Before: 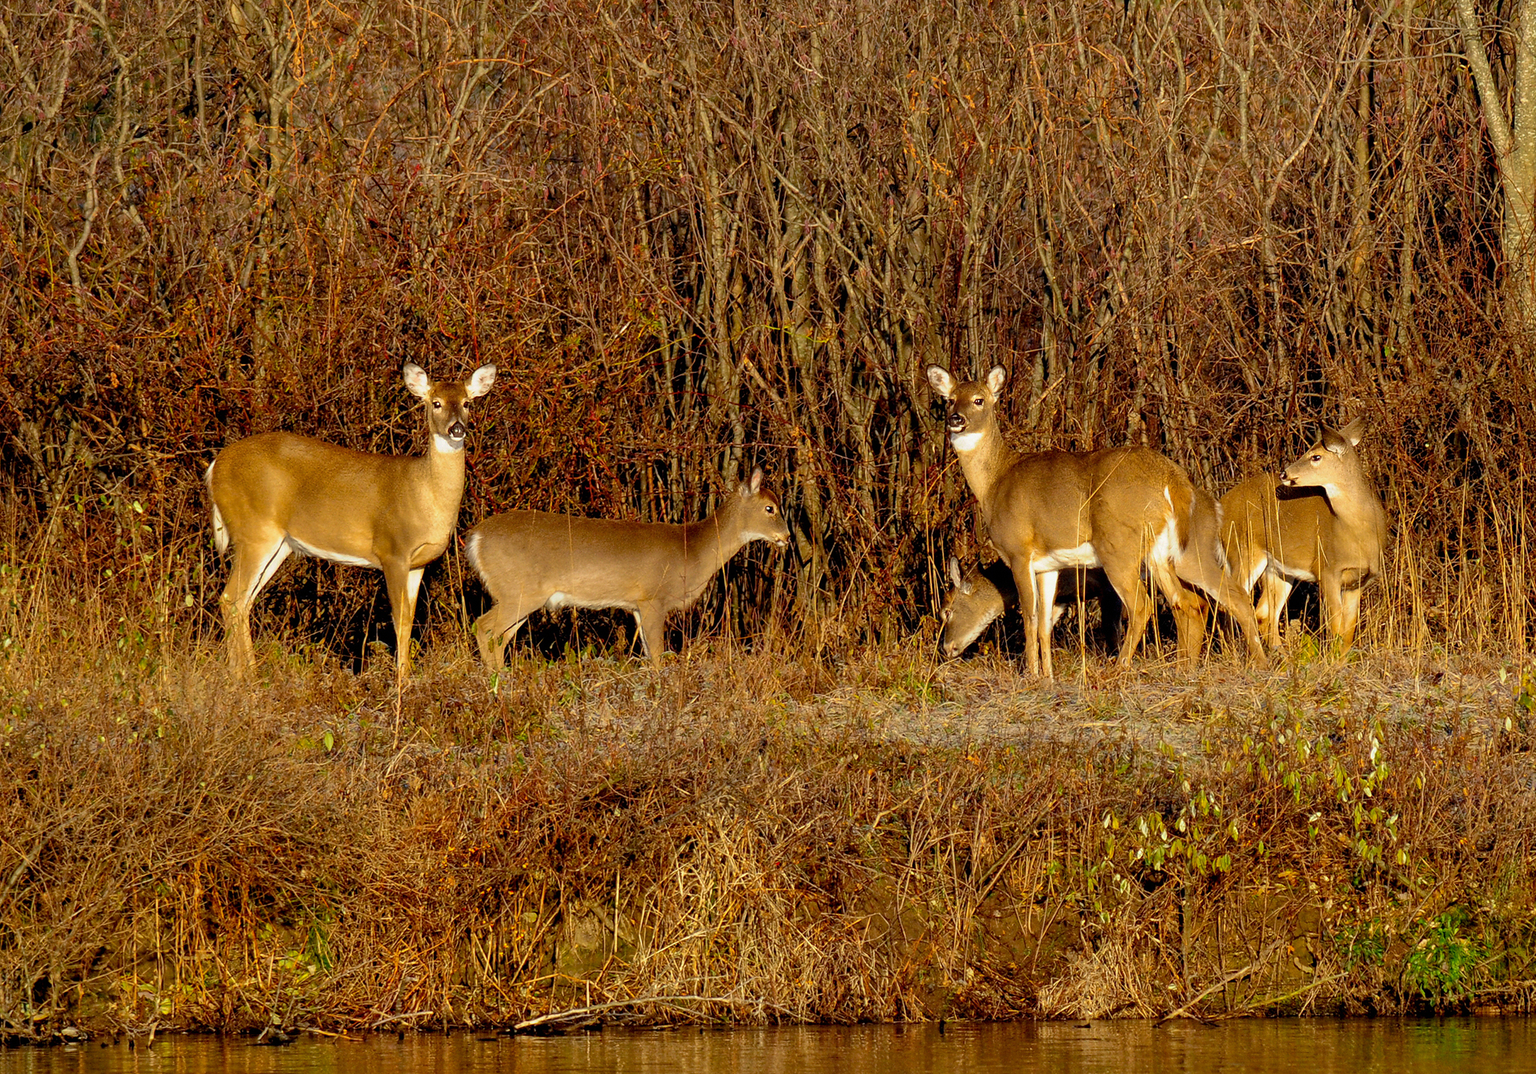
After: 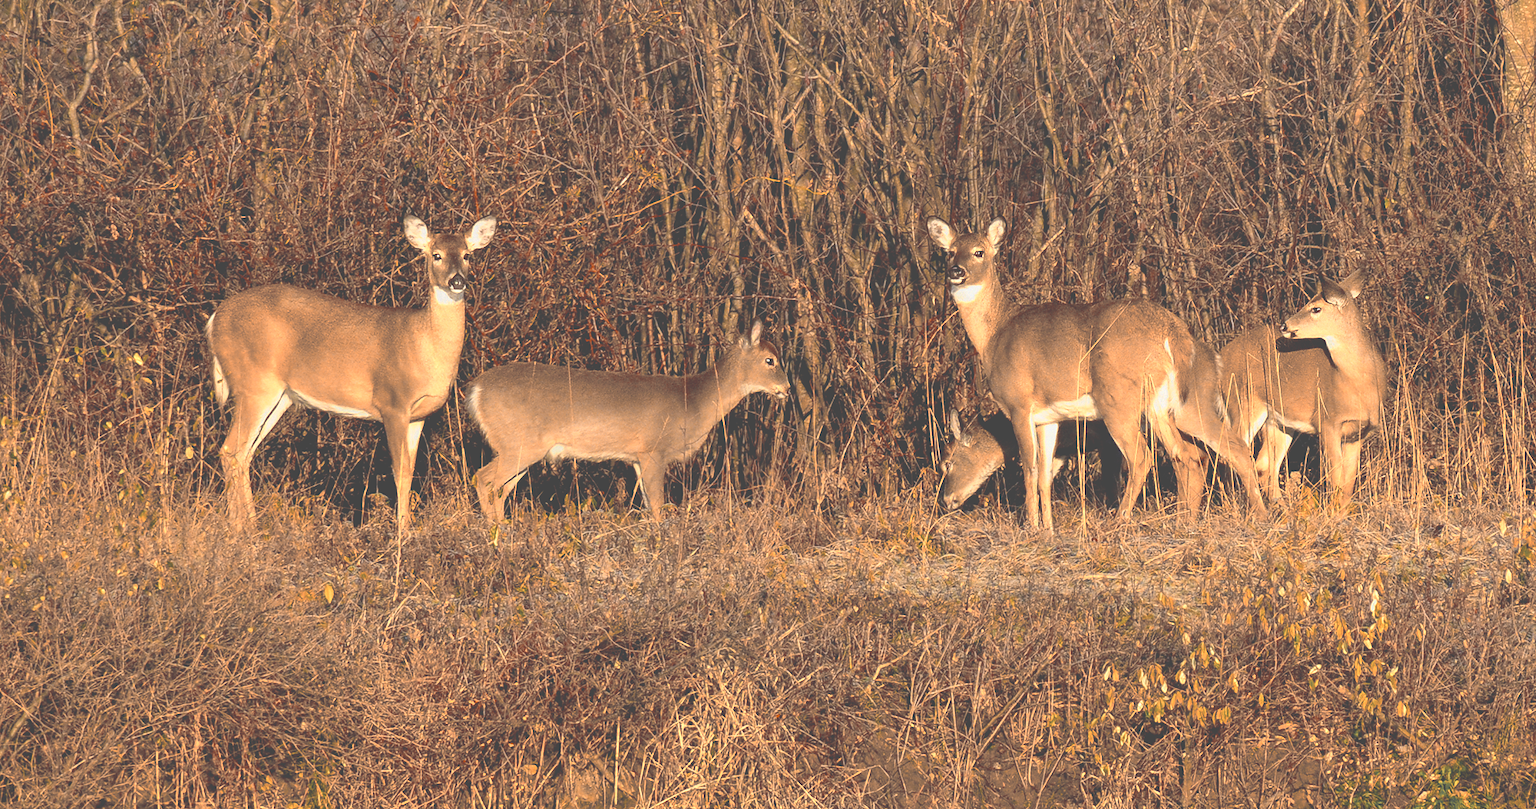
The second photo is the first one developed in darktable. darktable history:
color zones: curves: ch0 [(0.009, 0.528) (0.136, 0.6) (0.255, 0.586) (0.39, 0.528) (0.522, 0.584) (0.686, 0.736) (0.849, 0.561)]; ch1 [(0.045, 0.781) (0.14, 0.416) (0.257, 0.695) (0.442, 0.032) (0.738, 0.338) (0.818, 0.632) (0.891, 0.741) (1, 0.704)]; ch2 [(0, 0.667) (0.141, 0.52) (0.26, 0.37) (0.474, 0.432) (0.743, 0.286)]
exposure: black level correction -0.063, exposure -0.05 EV, compensate exposure bias true, compensate highlight preservation false
crop: top 13.858%, bottom 10.778%
